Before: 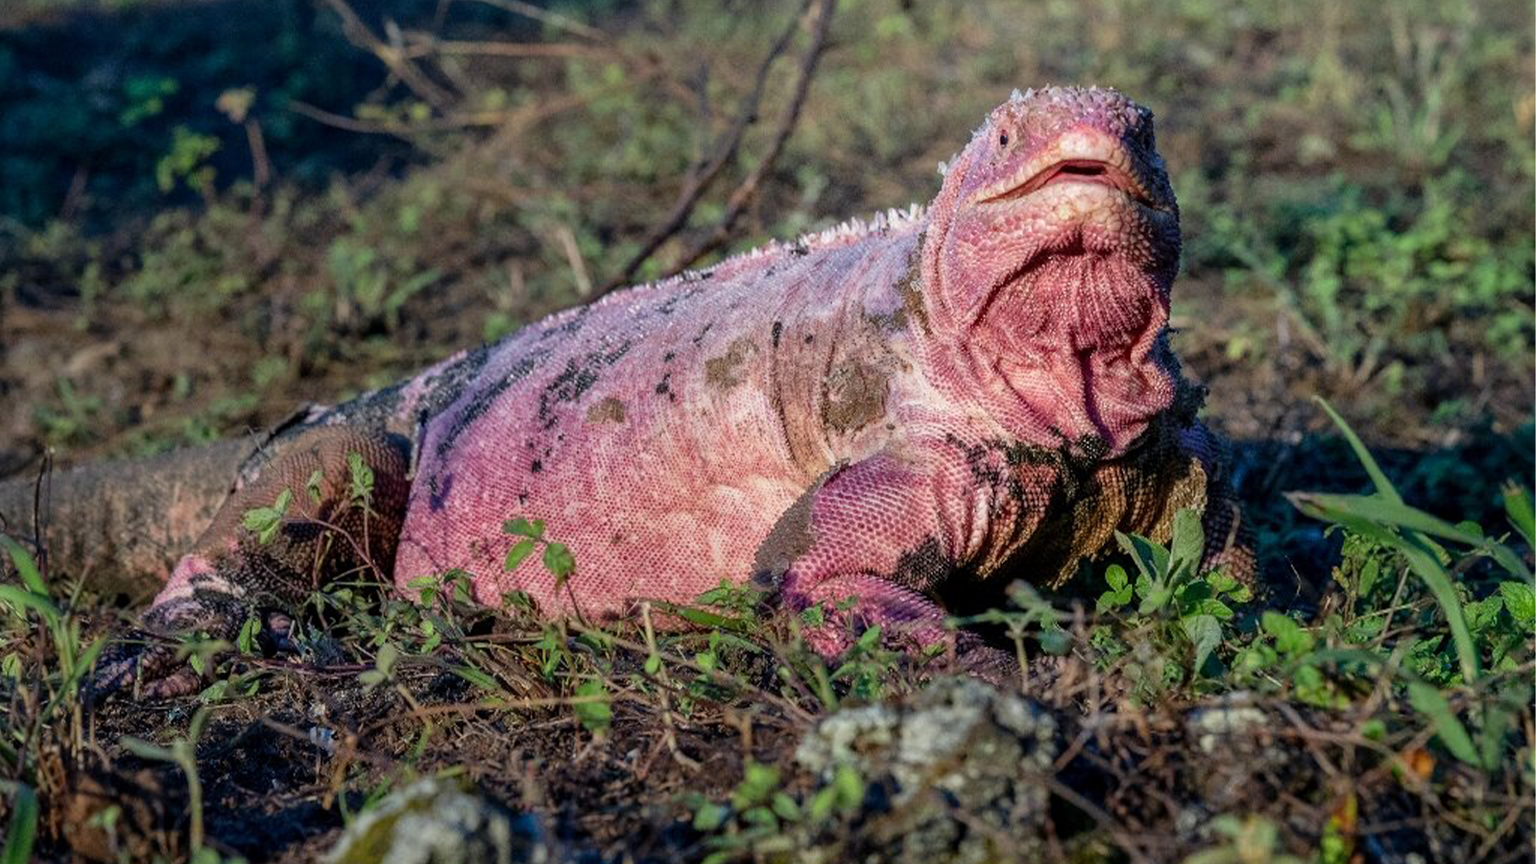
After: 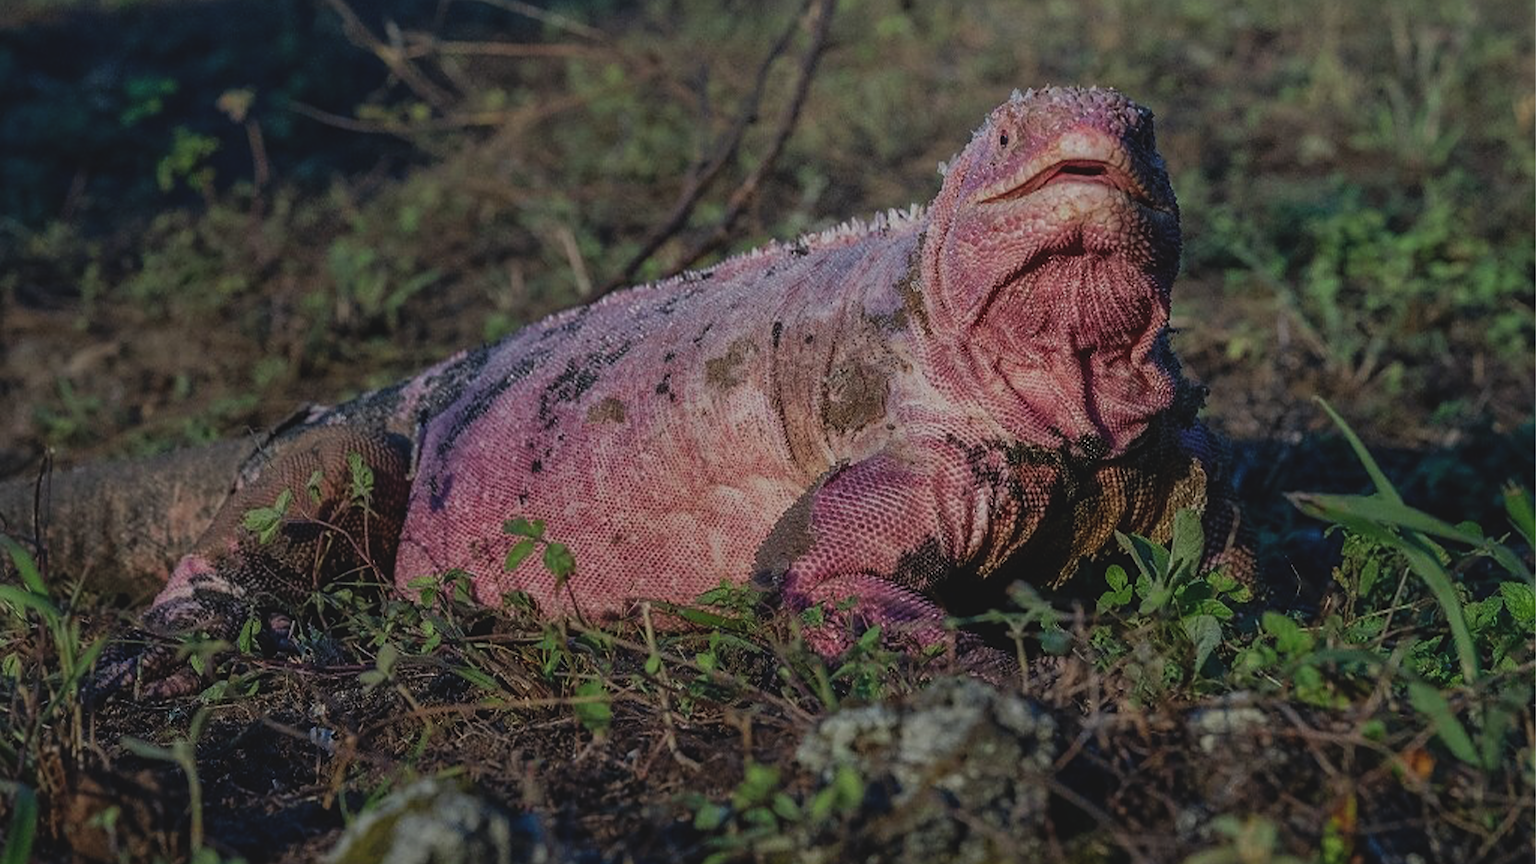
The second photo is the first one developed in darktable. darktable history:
exposure: black level correction -0.016, exposure -1.029 EV, compensate exposure bias true, compensate highlight preservation false
sharpen: on, module defaults
